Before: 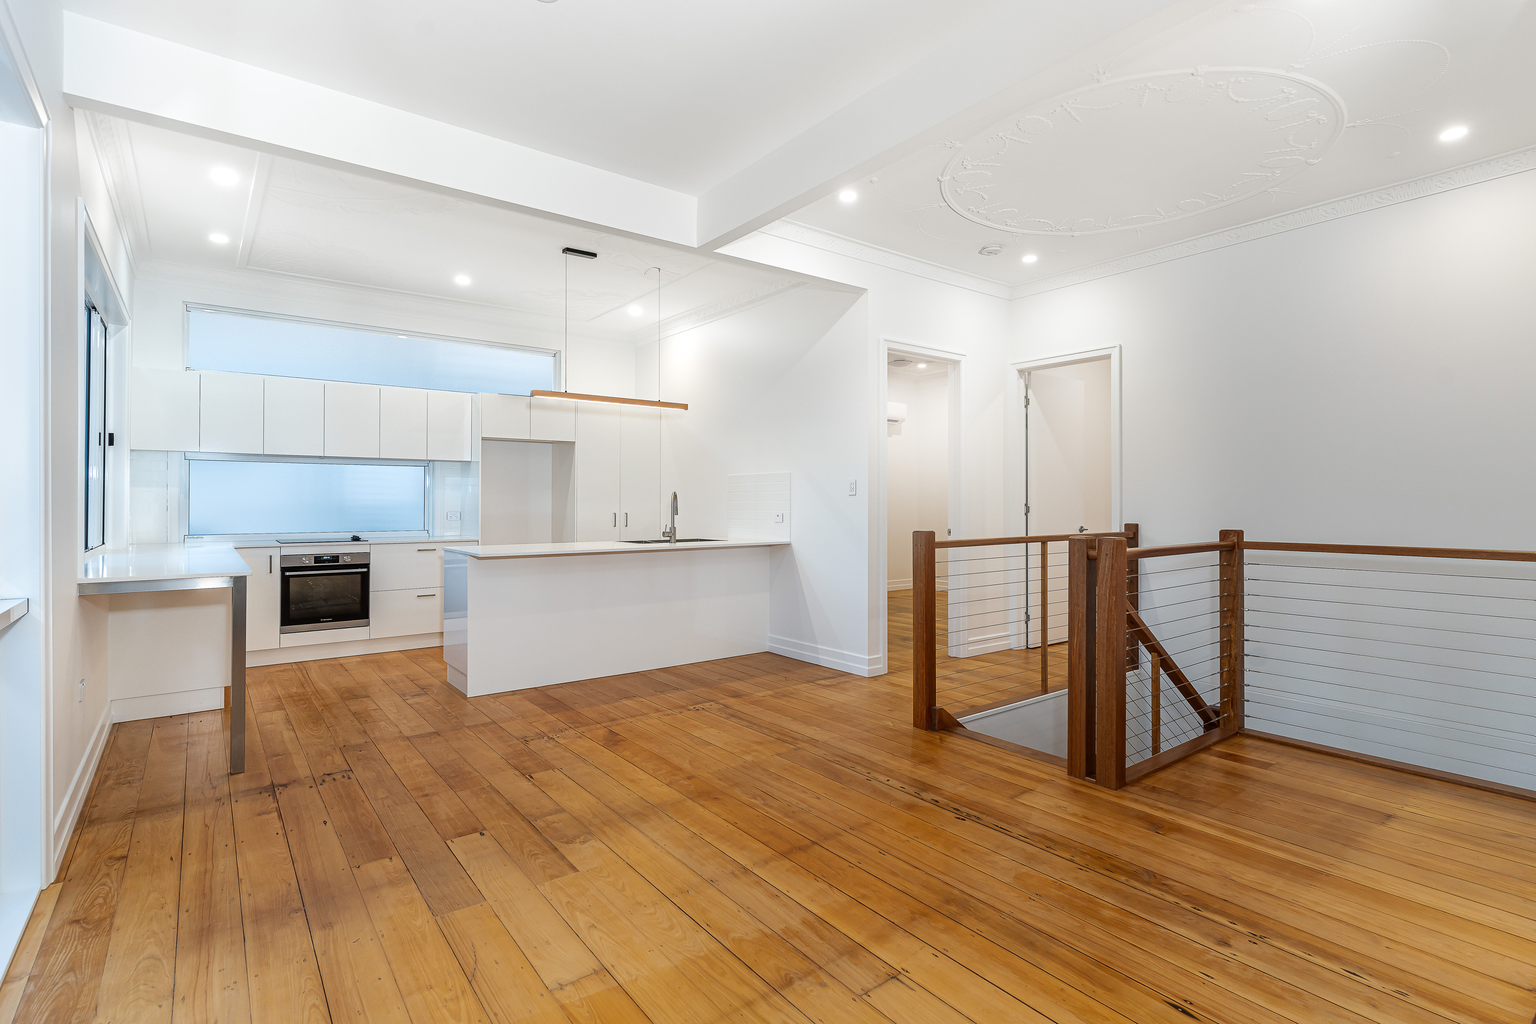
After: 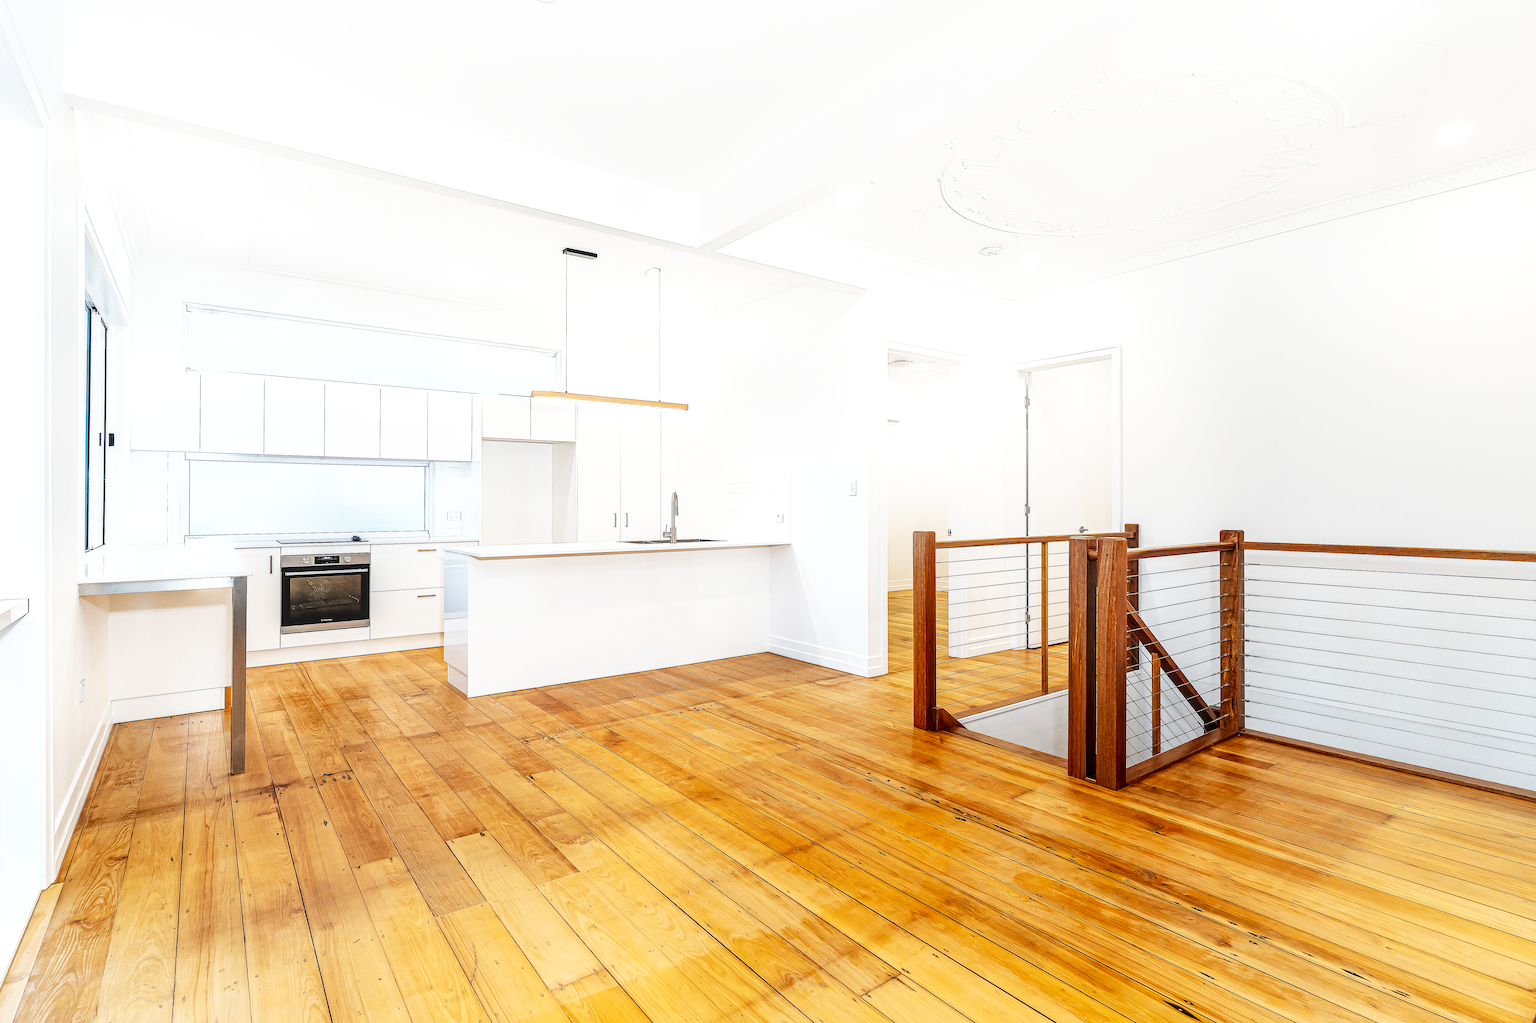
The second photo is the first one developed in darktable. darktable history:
base curve: curves: ch0 [(0, 0) (0.007, 0.004) (0.027, 0.03) (0.046, 0.07) (0.207, 0.54) (0.442, 0.872) (0.673, 0.972) (1, 1)], preserve colors none
local contrast: on, module defaults
sharpen: on, module defaults
